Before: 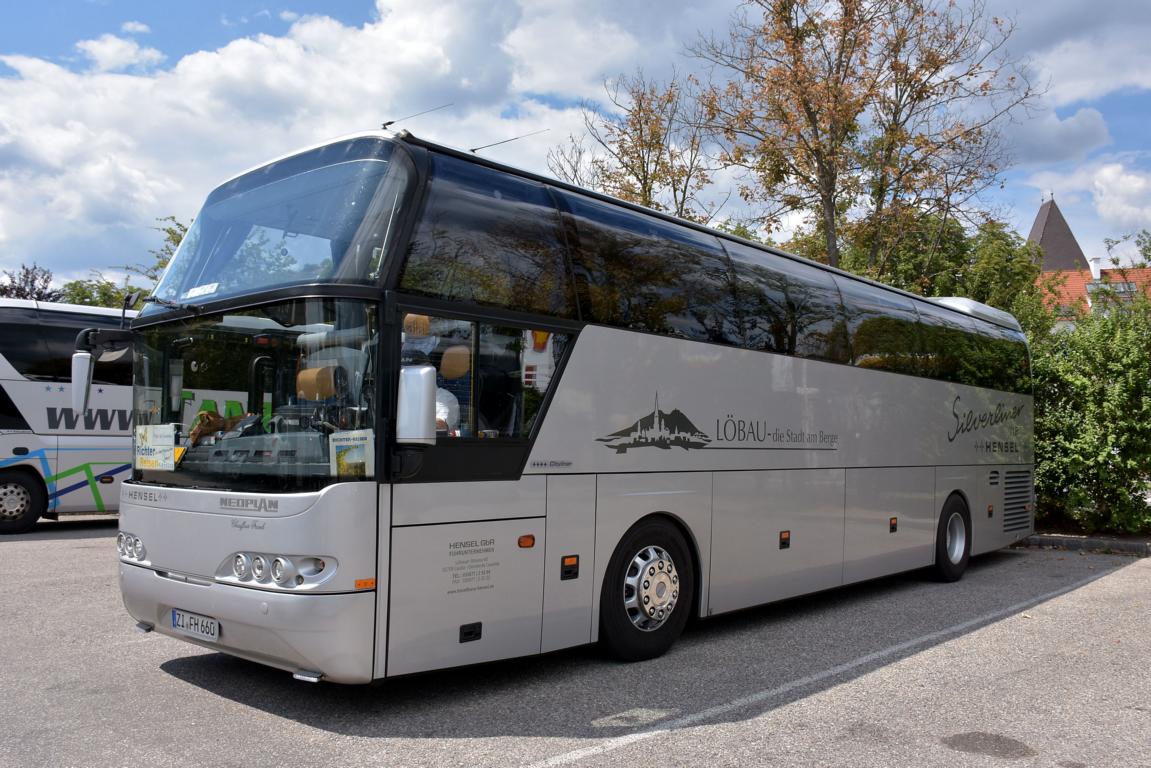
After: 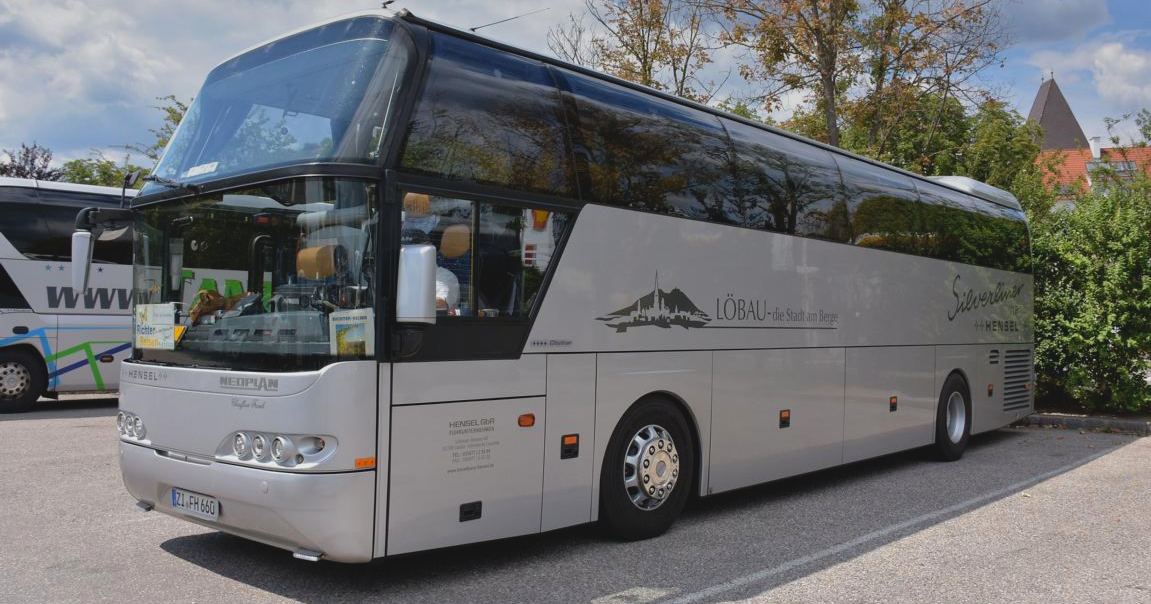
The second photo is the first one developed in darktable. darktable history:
crop and rotate: top 15.774%, bottom 5.506%
graduated density: on, module defaults
contrast brightness saturation: contrast -0.1, brightness 0.05, saturation 0.08
